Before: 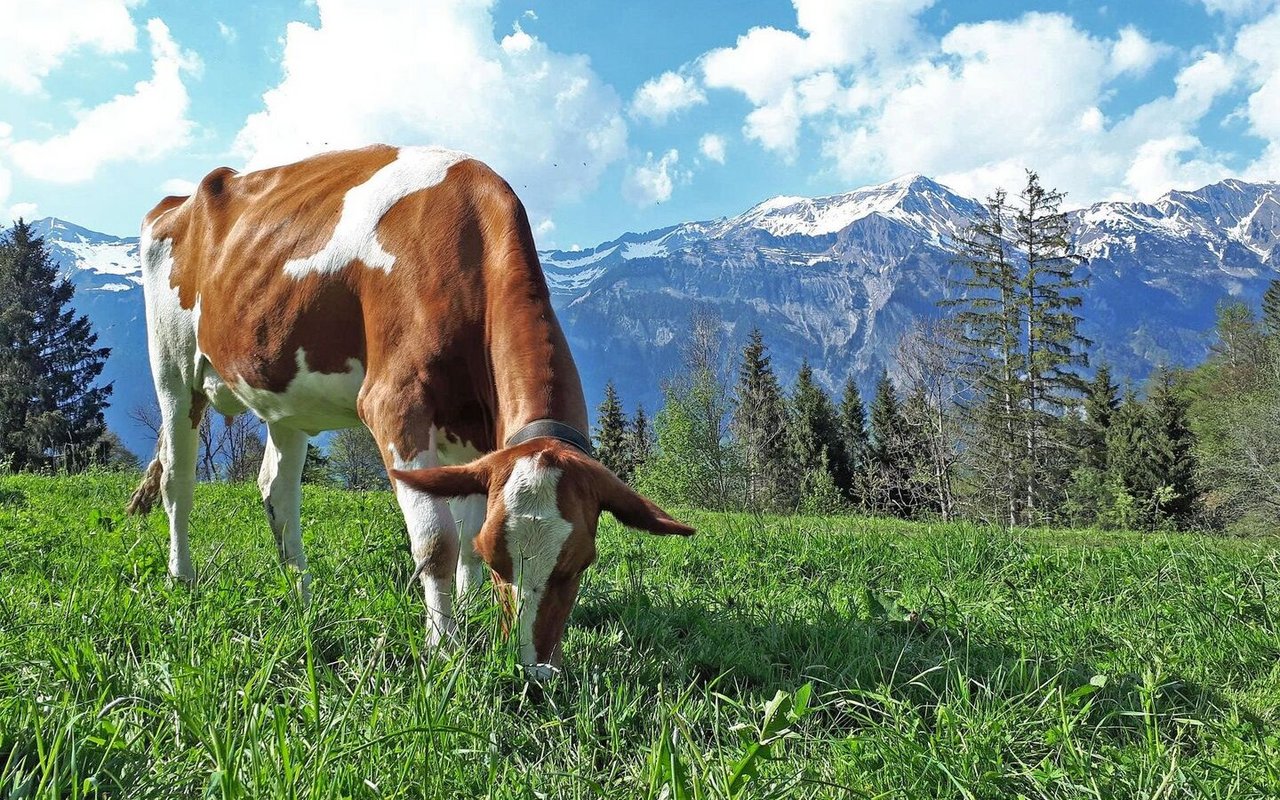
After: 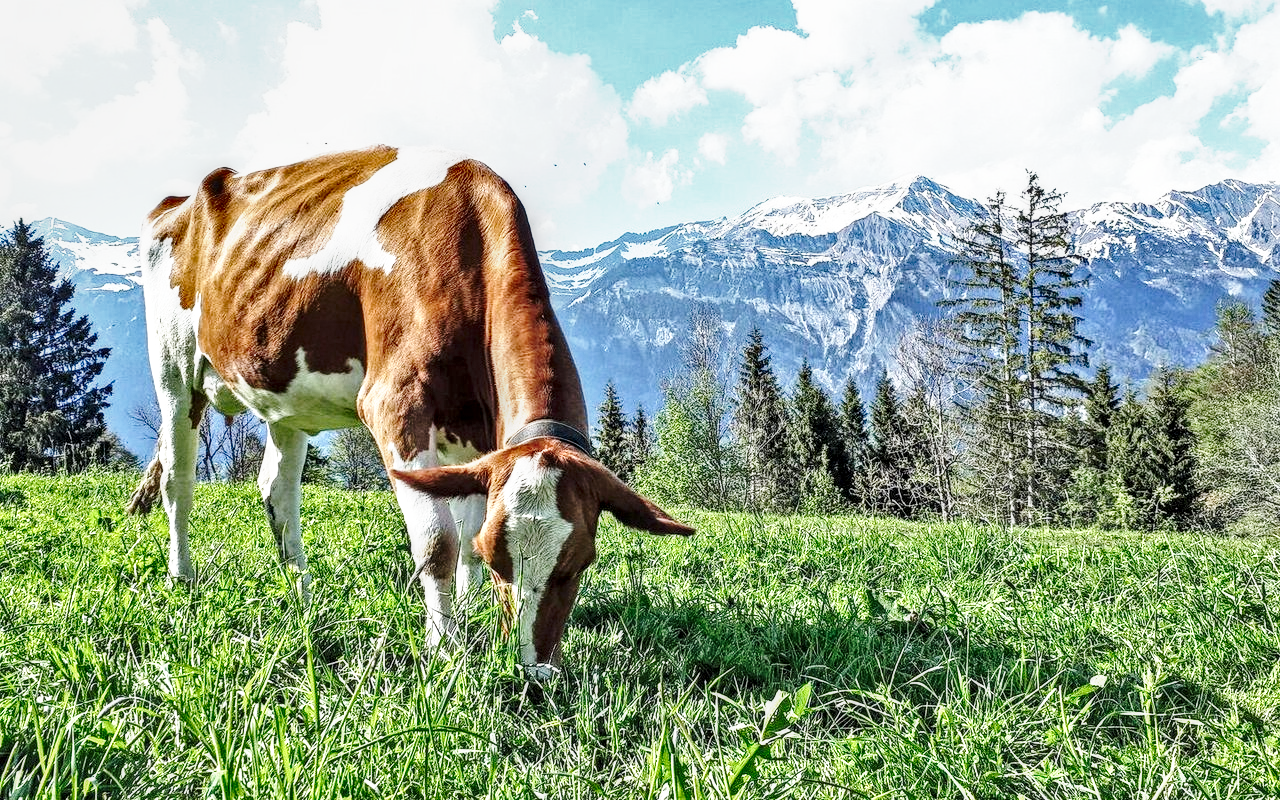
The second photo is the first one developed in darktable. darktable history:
shadows and highlights: shadows 43.47, white point adjustment -1.44, soften with gaussian
local contrast: highlights 22%, detail 150%
tone equalizer: -8 EV -0.776 EV, -7 EV -0.675 EV, -6 EV -0.618 EV, -5 EV -0.404 EV, -3 EV 0.381 EV, -2 EV 0.6 EV, -1 EV 0.699 EV, +0 EV 0.75 EV, edges refinement/feathering 500, mask exposure compensation -1.57 EV, preserve details no
base curve: curves: ch0 [(0, 0) (0.025, 0.046) (0.112, 0.277) (0.467, 0.74) (0.814, 0.929) (1, 0.942)], preserve colors none
